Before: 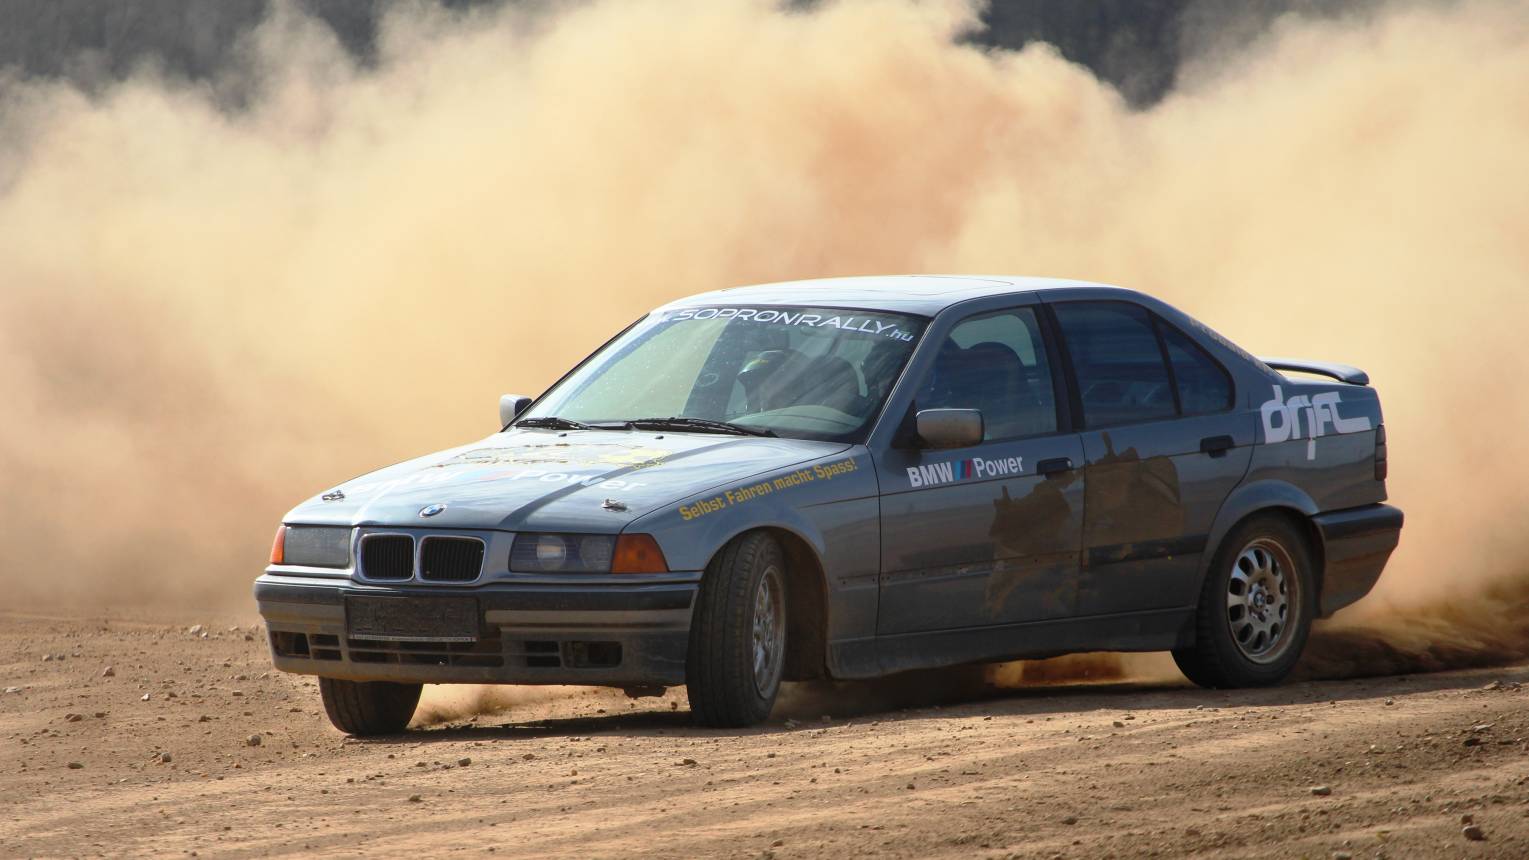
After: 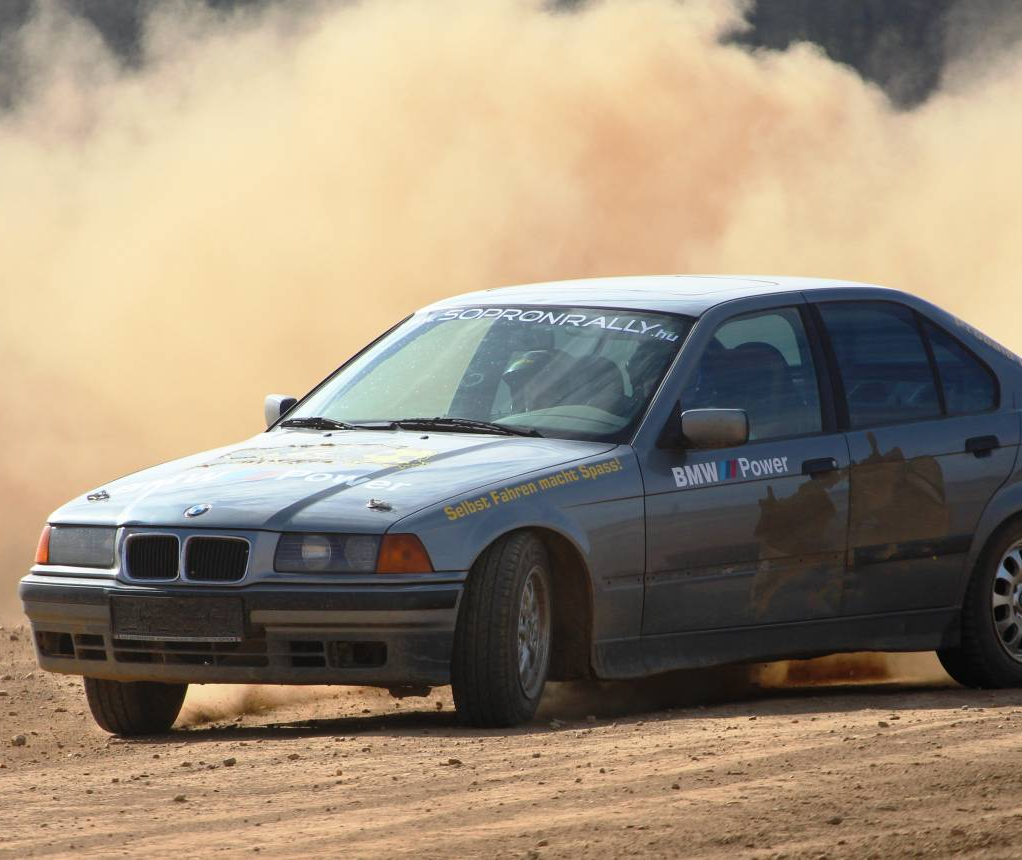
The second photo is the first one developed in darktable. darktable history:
crop: left 15.383%, right 17.724%
